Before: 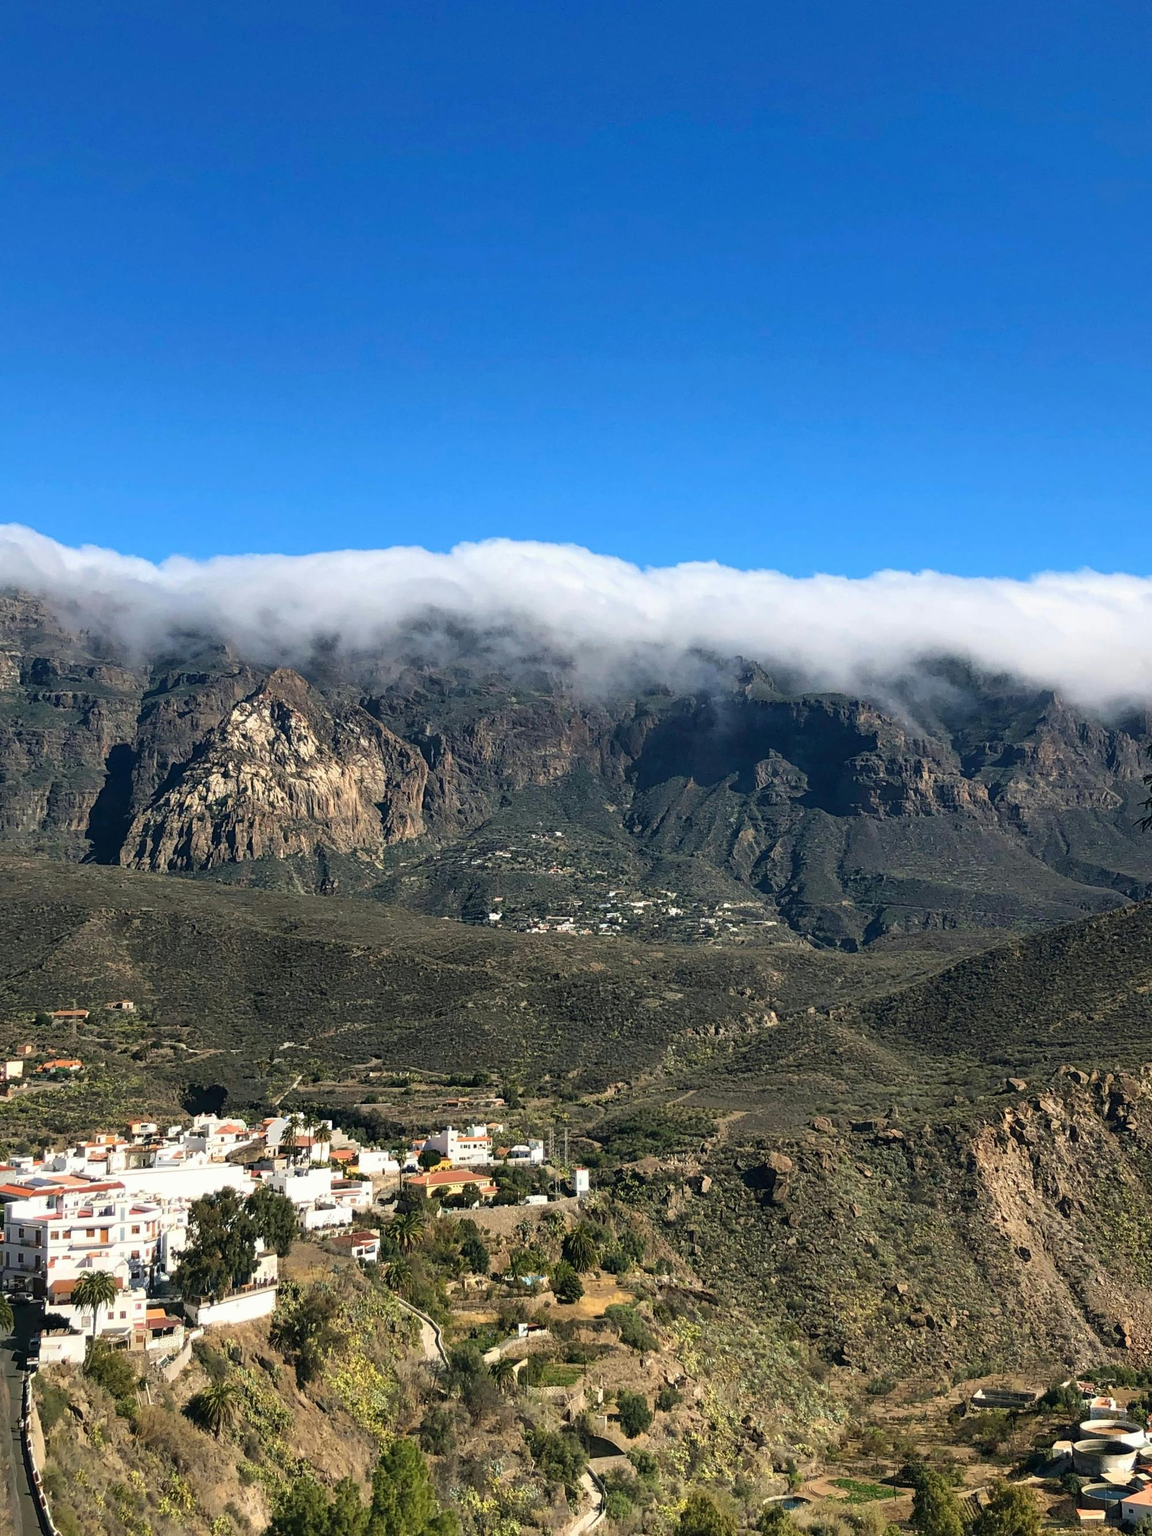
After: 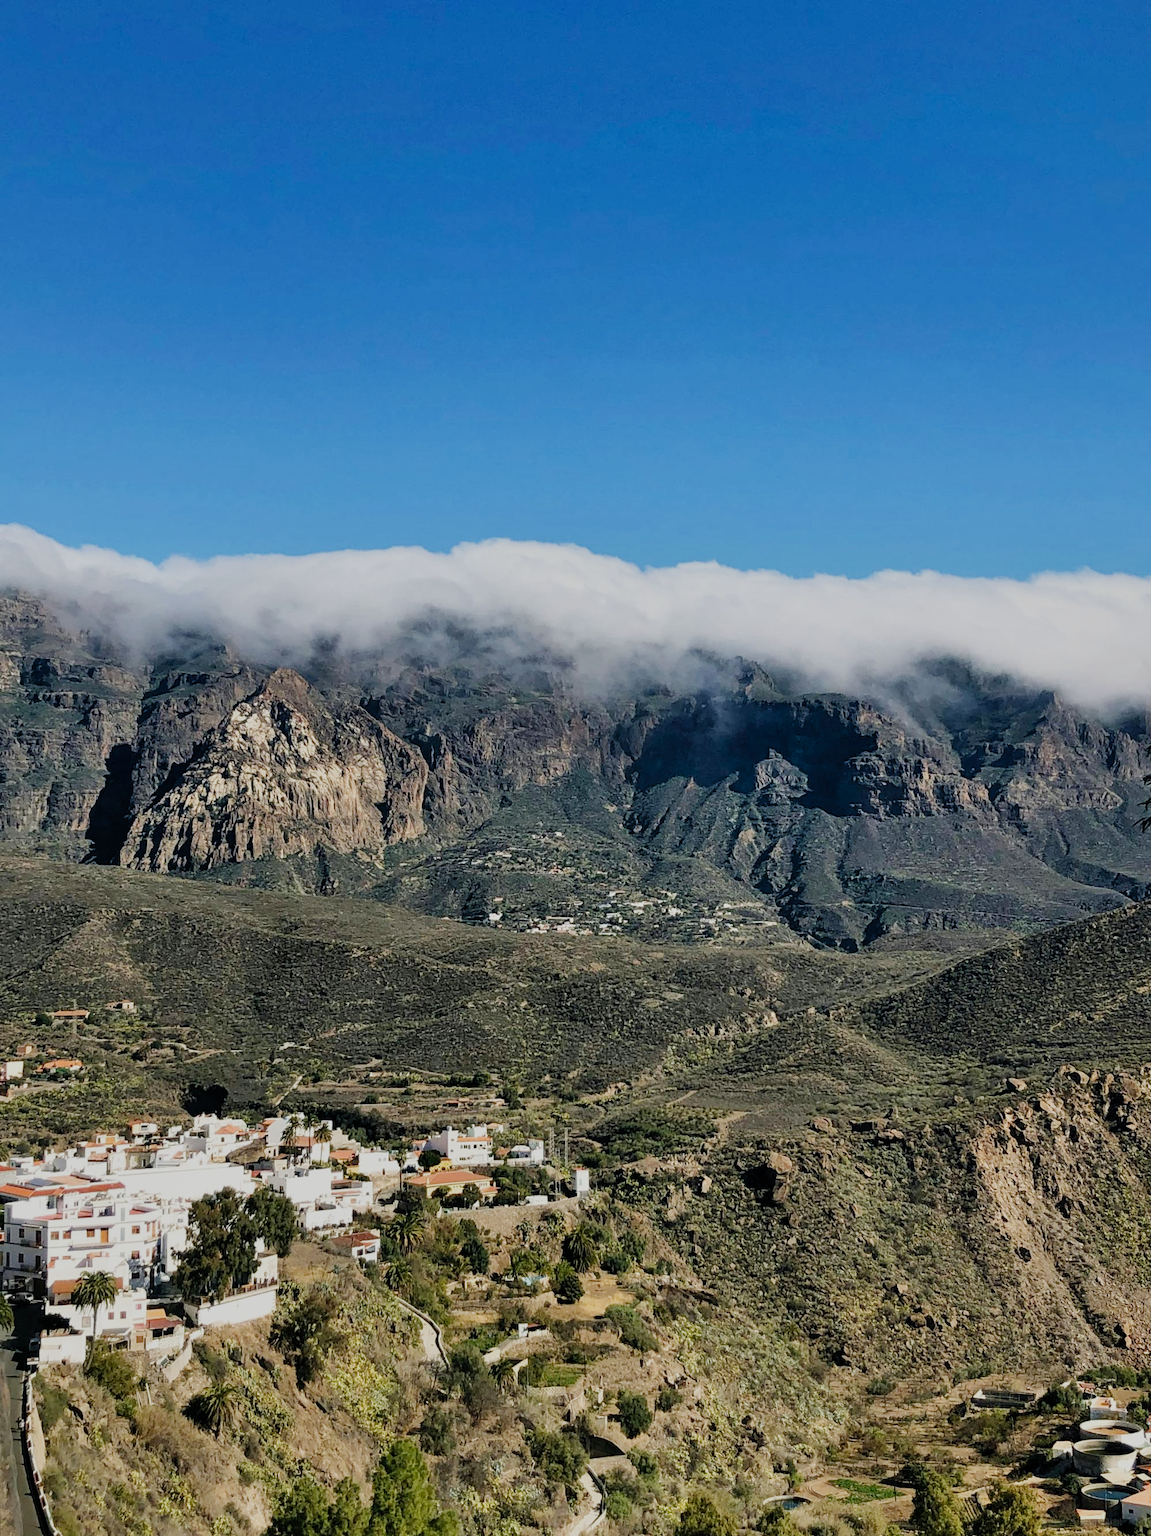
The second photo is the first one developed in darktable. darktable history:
filmic rgb: black relative exposure -7.42 EV, white relative exposure 4.84 EV, hardness 3.39, add noise in highlights 0.001, preserve chrominance no, color science v3 (2019), use custom middle-gray values true, contrast in highlights soft
shadows and highlights: soften with gaussian
